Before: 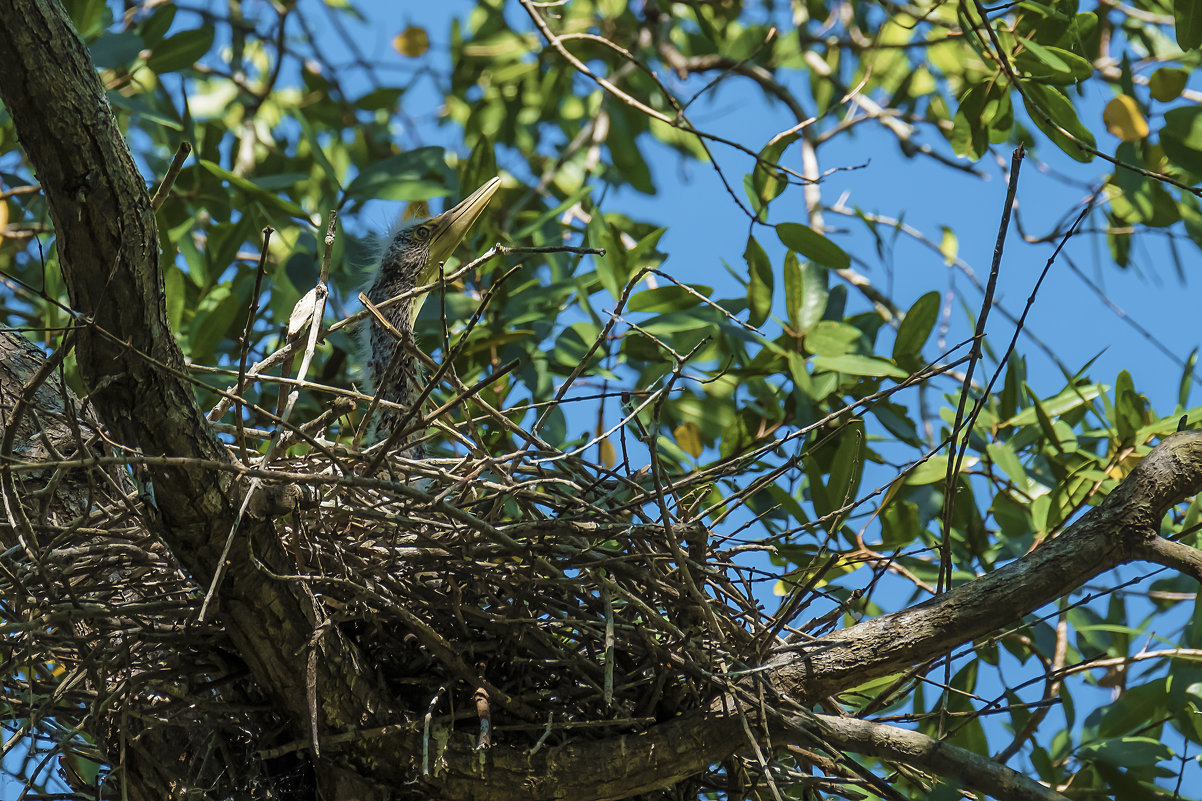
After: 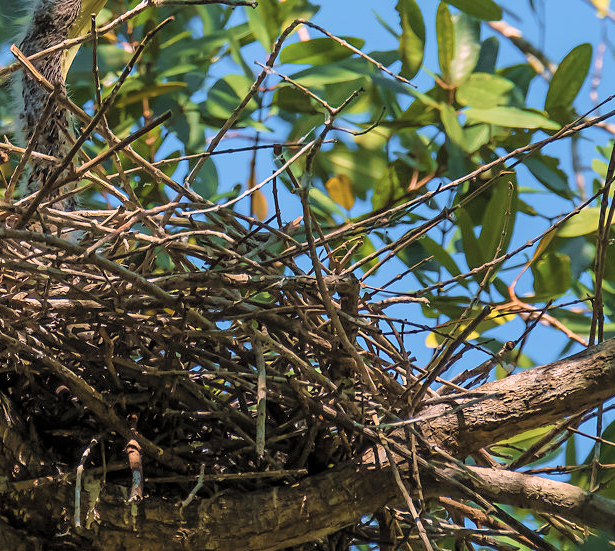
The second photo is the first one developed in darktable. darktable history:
color correction: highlights a* 12.97, highlights b* 5.56
crop and rotate: left 28.955%, top 31.192%, right 19.863%
contrast brightness saturation: brightness 0.153
